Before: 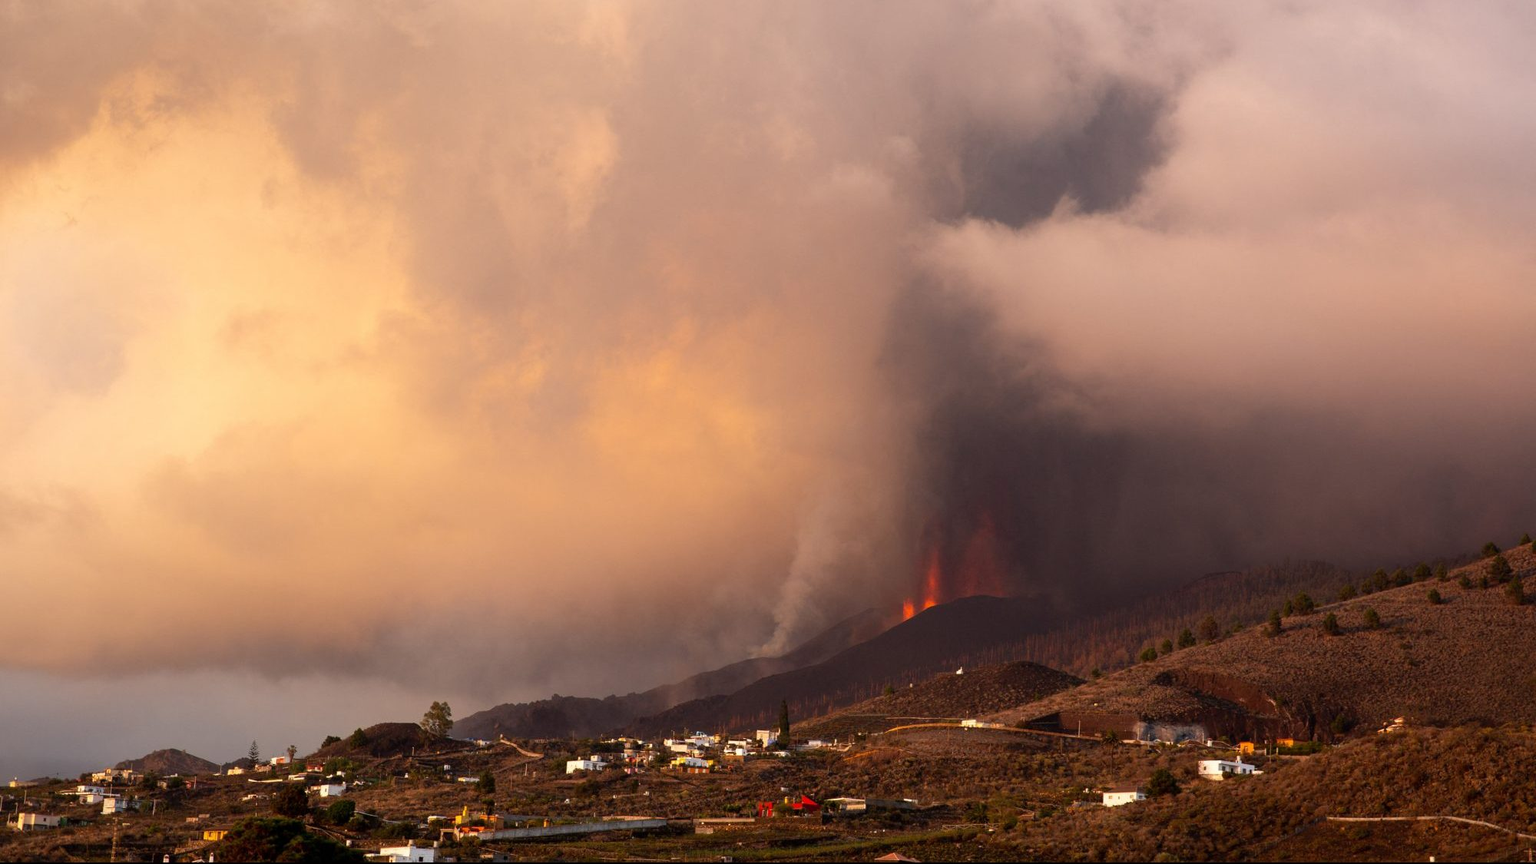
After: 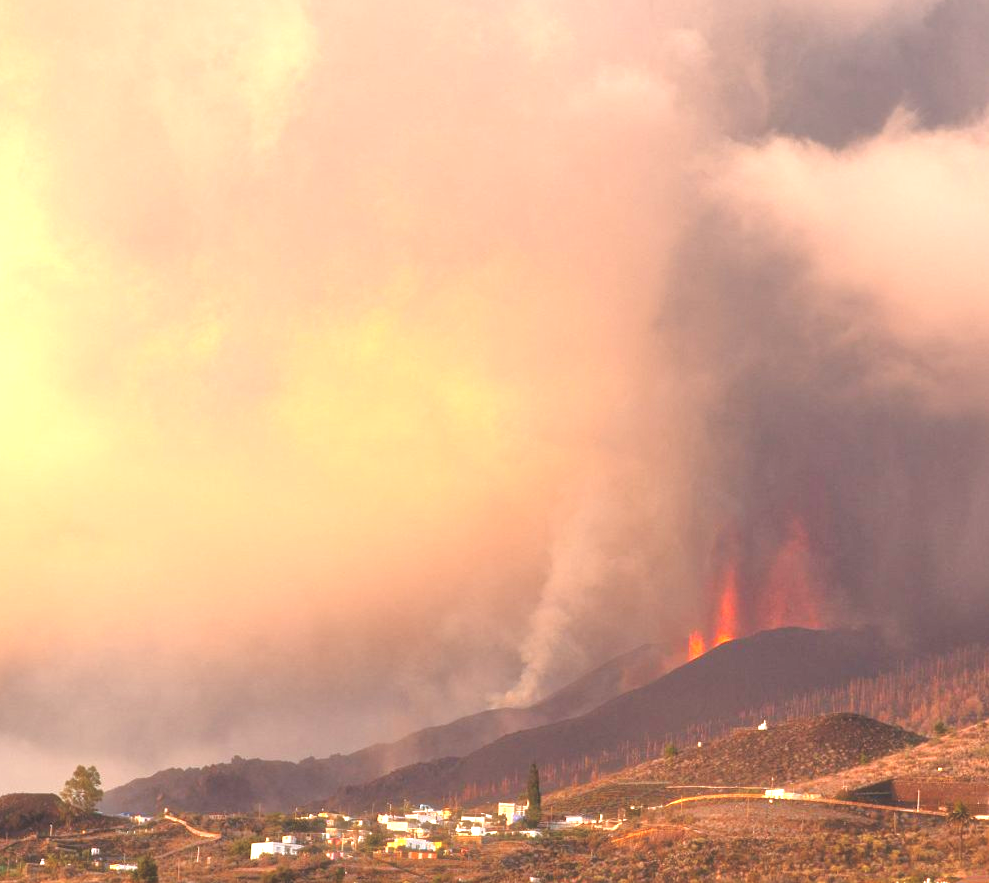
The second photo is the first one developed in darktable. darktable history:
crop and rotate: angle 0.02°, left 24.353%, top 13.219%, right 26.156%, bottom 8.224%
haze removal: strength -0.1, adaptive false
tone equalizer: -7 EV 0.15 EV, -6 EV 0.6 EV, -5 EV 1.15 EV, -4 EV 1.33 EV, -3 EV 1.15 EV, -2 EV 0.6 EV, -1 EV 0.15 EV, mask exposure compensation -0.5 EV
exposure: black level correction -0.005, exposure 1 EV, compensate highlight preservation false
